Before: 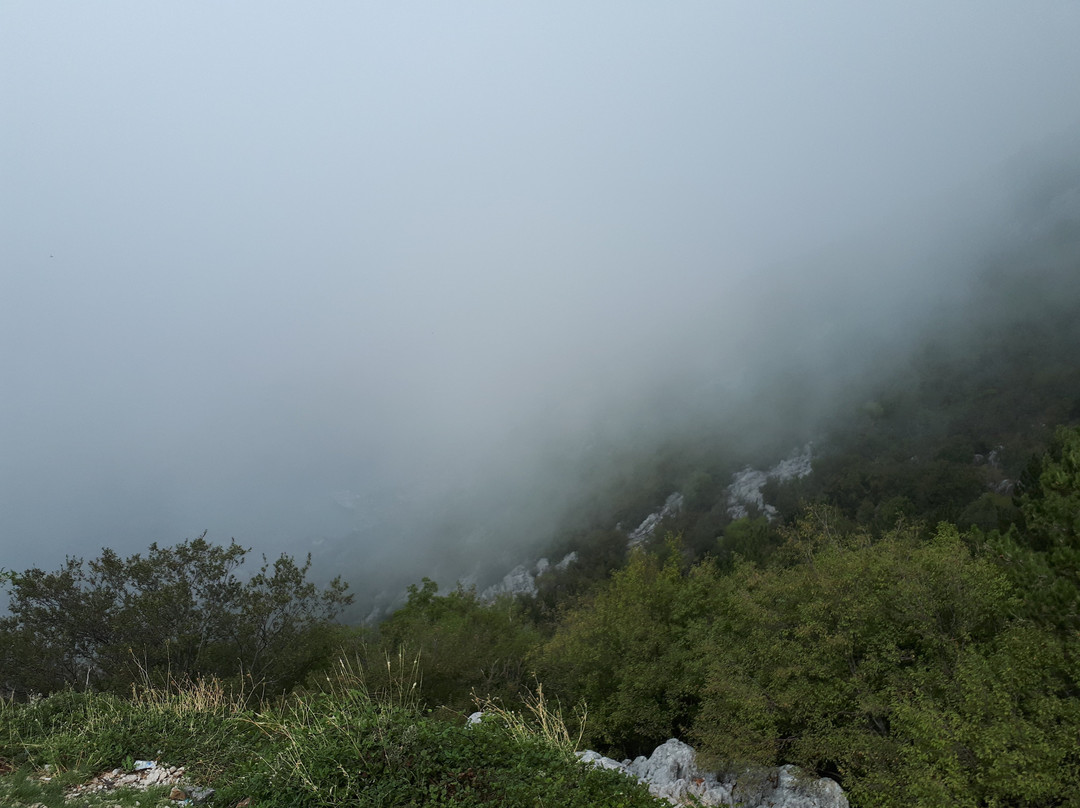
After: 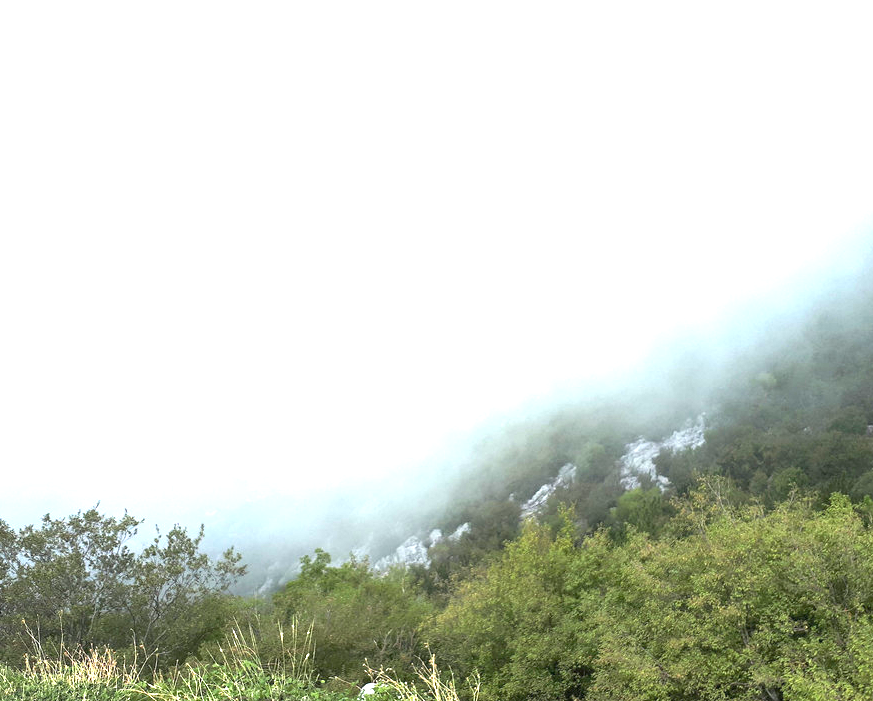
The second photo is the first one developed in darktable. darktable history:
crop: left 9.989%, top 3.663%, right 9.155%, bottom 9.531%
exposure: black level correction 0, exposure 2.357 EV, compensate highlight preservation false
